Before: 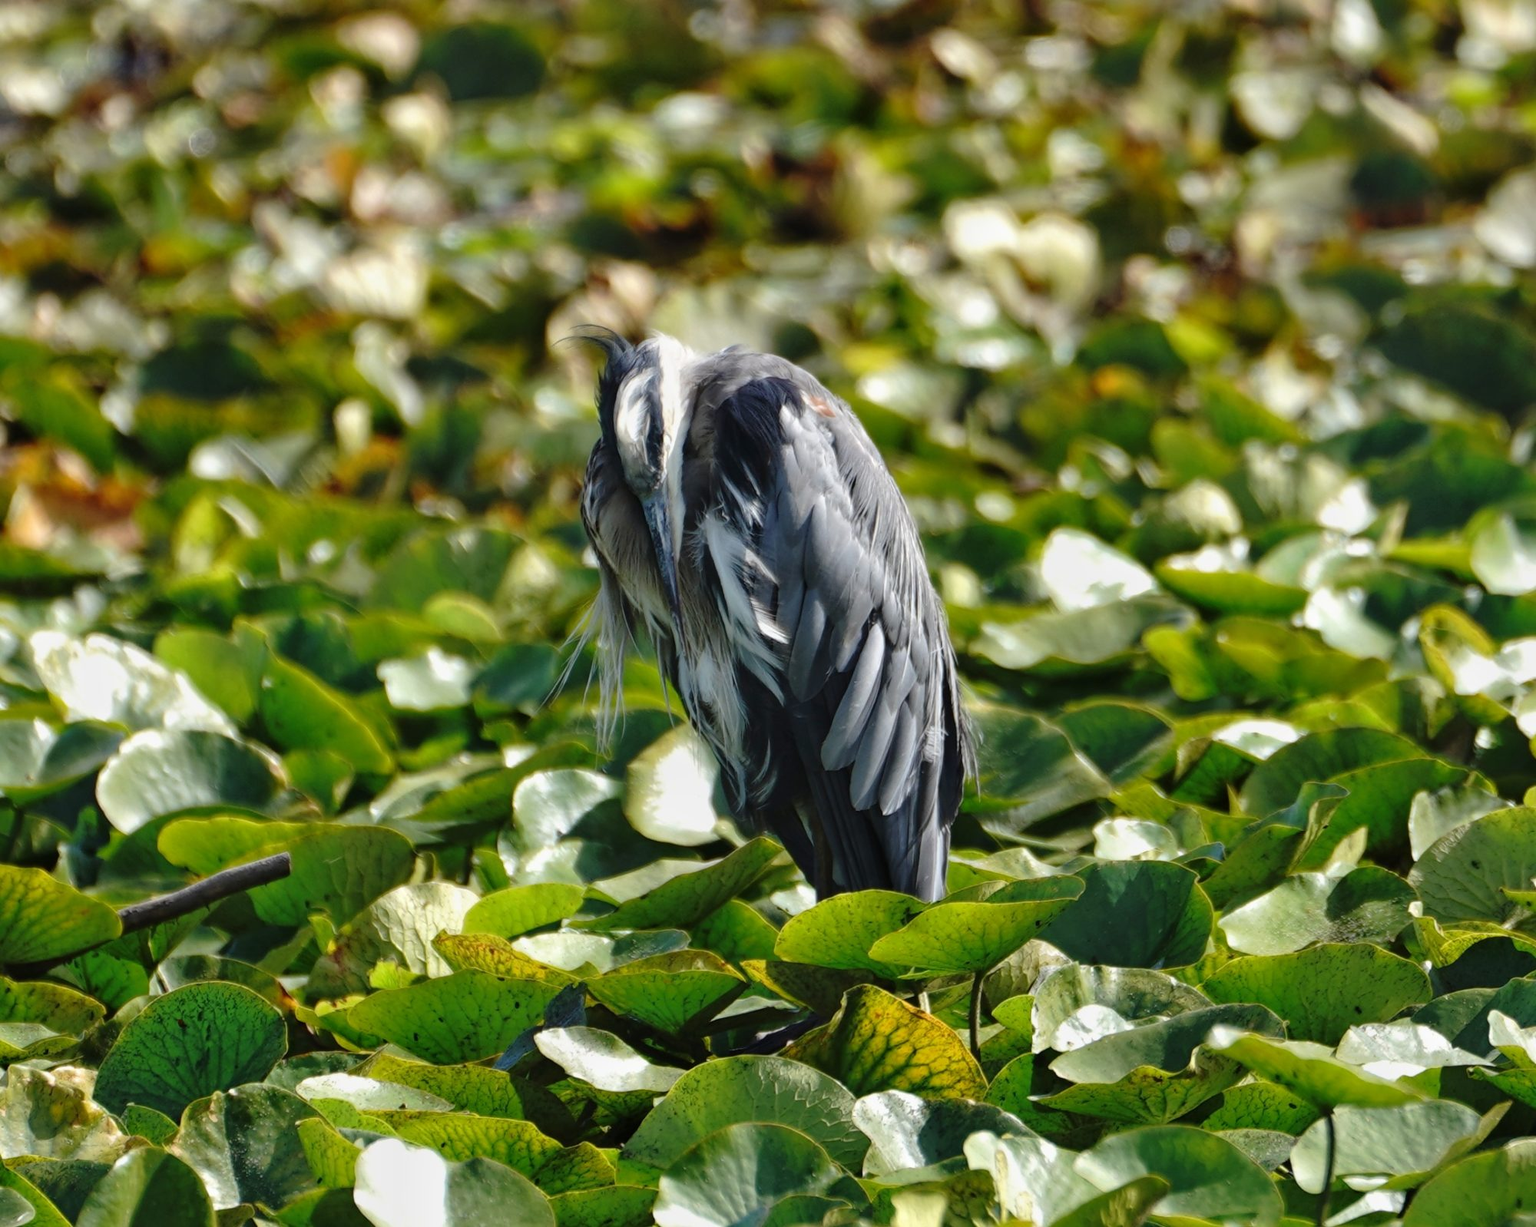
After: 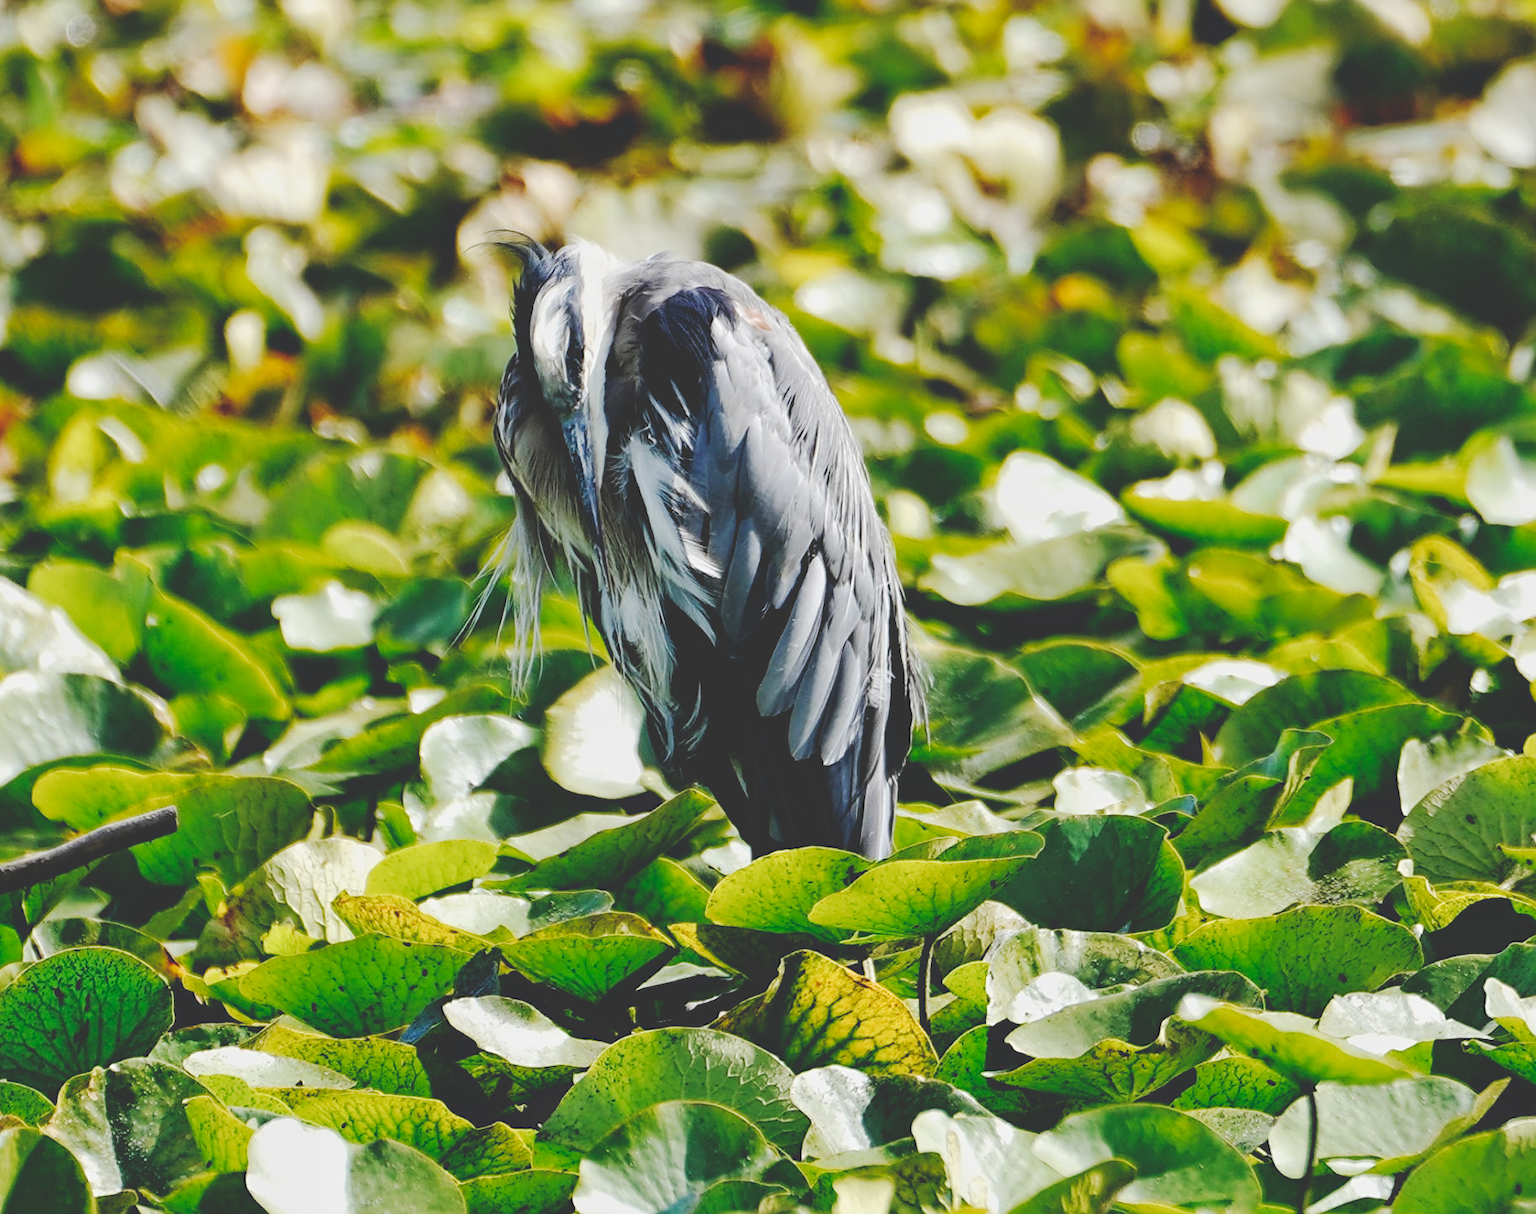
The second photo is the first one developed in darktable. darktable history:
sharpen: amount 0.493
tone curve: curves: ch0 [(0, 0.23) (0.125, 0.207) (0.245, 0.227) (0.736, 0.695) (1, 0.824)], preserve colors none
crop and rotate: left 8.388%, top 9.338%
exposure: black level correction 0, exposure 1.098 EV, compensate highlight preservation false
